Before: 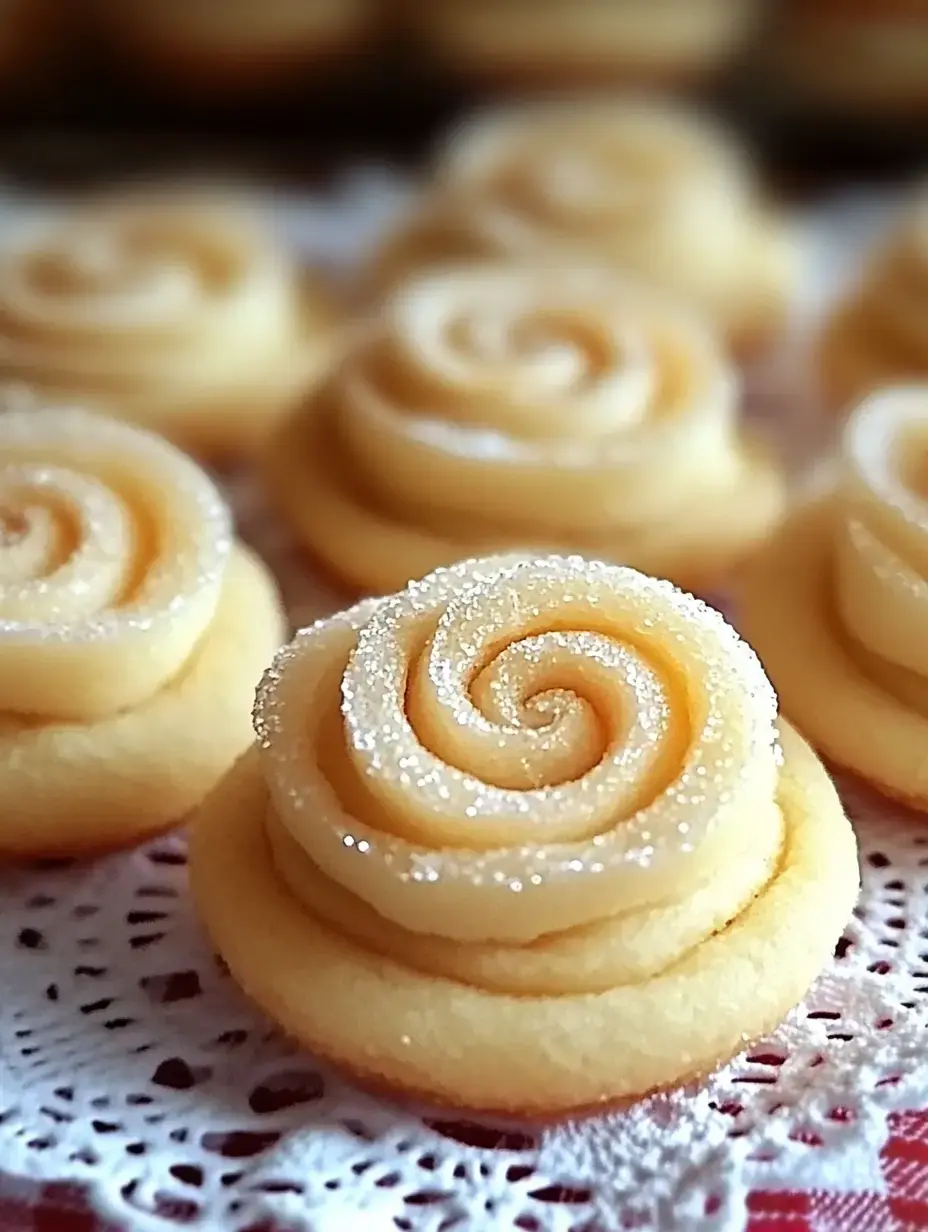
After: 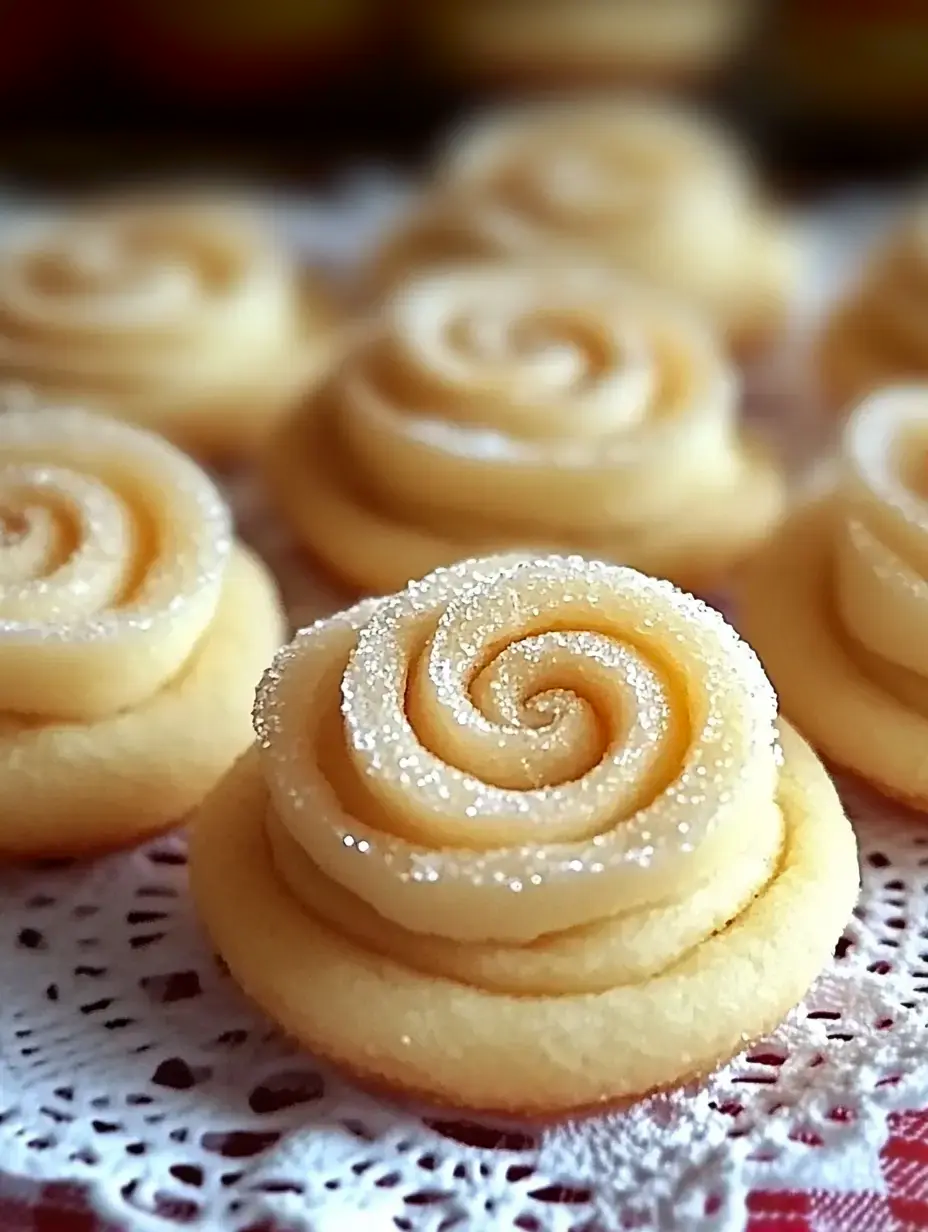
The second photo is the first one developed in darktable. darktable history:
shadows and highlights: shadows -88.98, highlights -35.79, soften with gaussian
